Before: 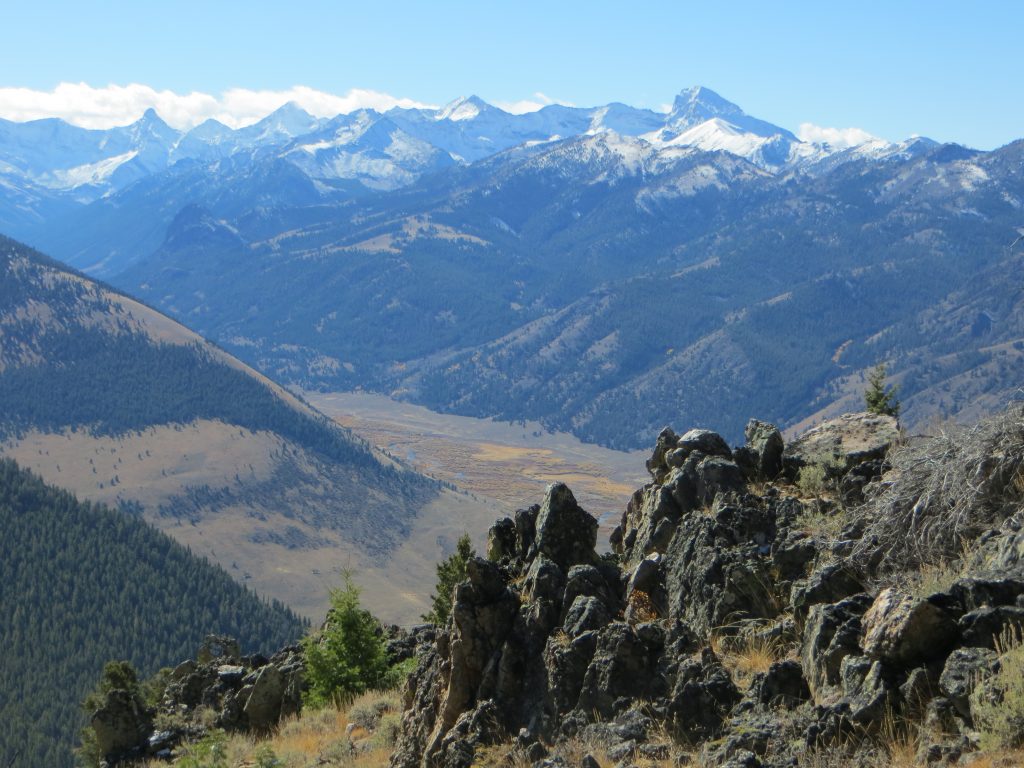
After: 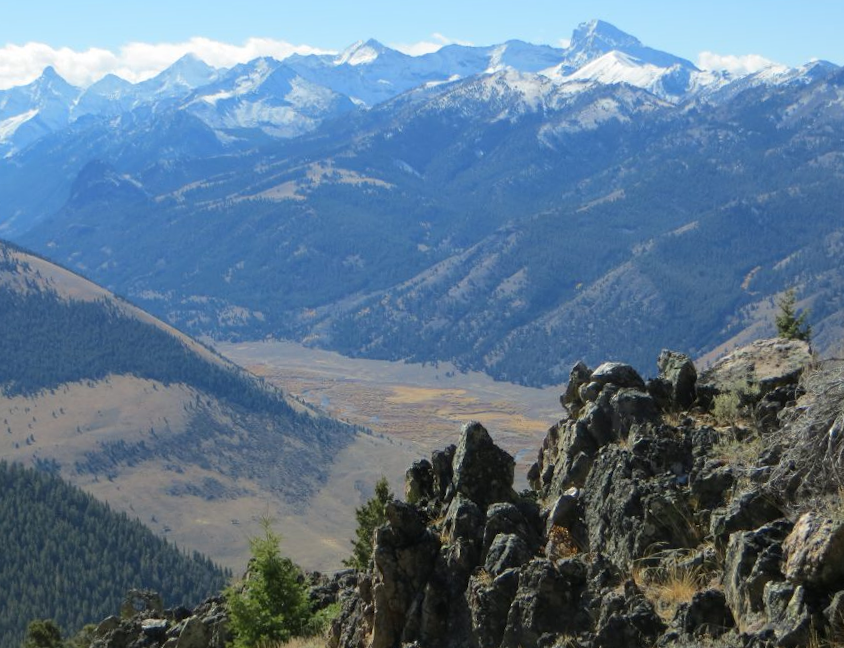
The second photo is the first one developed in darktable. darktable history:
sharpen: radius 5.325, amount 0.312, threshold 26.433
rotate and perspective: rotation -2.56°, automatic cropping off
crop and rotate: left 10.071%, top 10.071%, right 10.02%, bottom 10.02%
